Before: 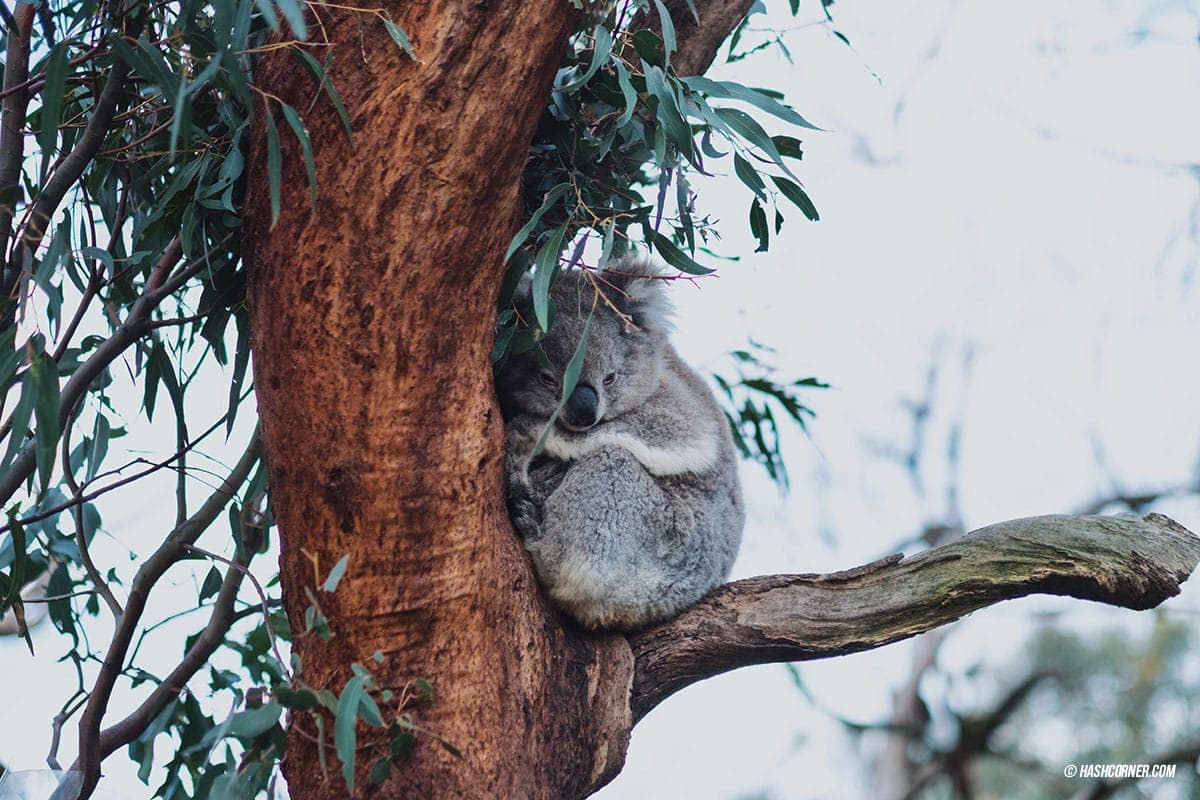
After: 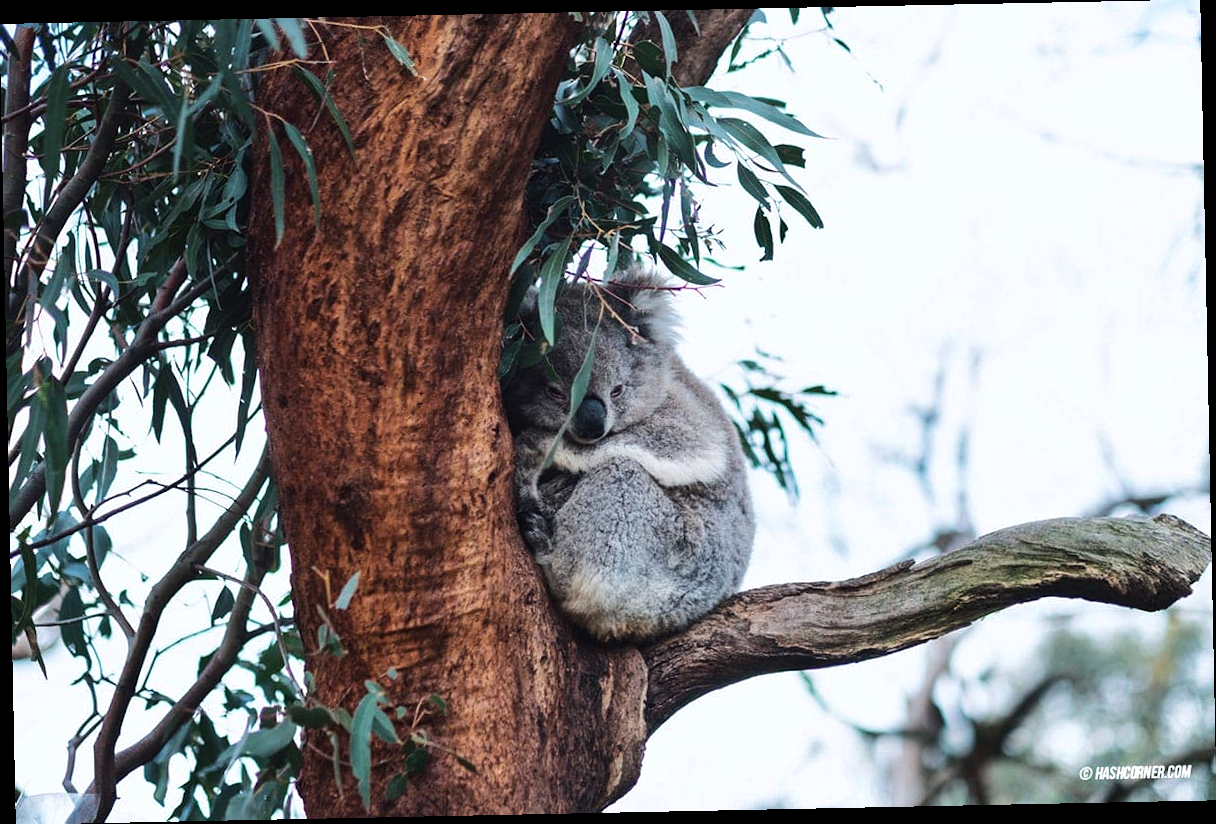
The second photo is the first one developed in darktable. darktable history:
tone equalizer: -8 EV -0.417 EV, -7 EV -0.389 EV, -6 EV -0.333 EV, -5 EV -0.222 EV, -3 EV 0.222 EV, -2 EV 0.333 EV, -1 EV 0.389 EV, +0 EV 0.417 EV, edges refinement/feathering 500, mask exposure compensation -1.25 EV, preserve details no
rotate and perspective: rotation -1.17°, automatic cropping off
